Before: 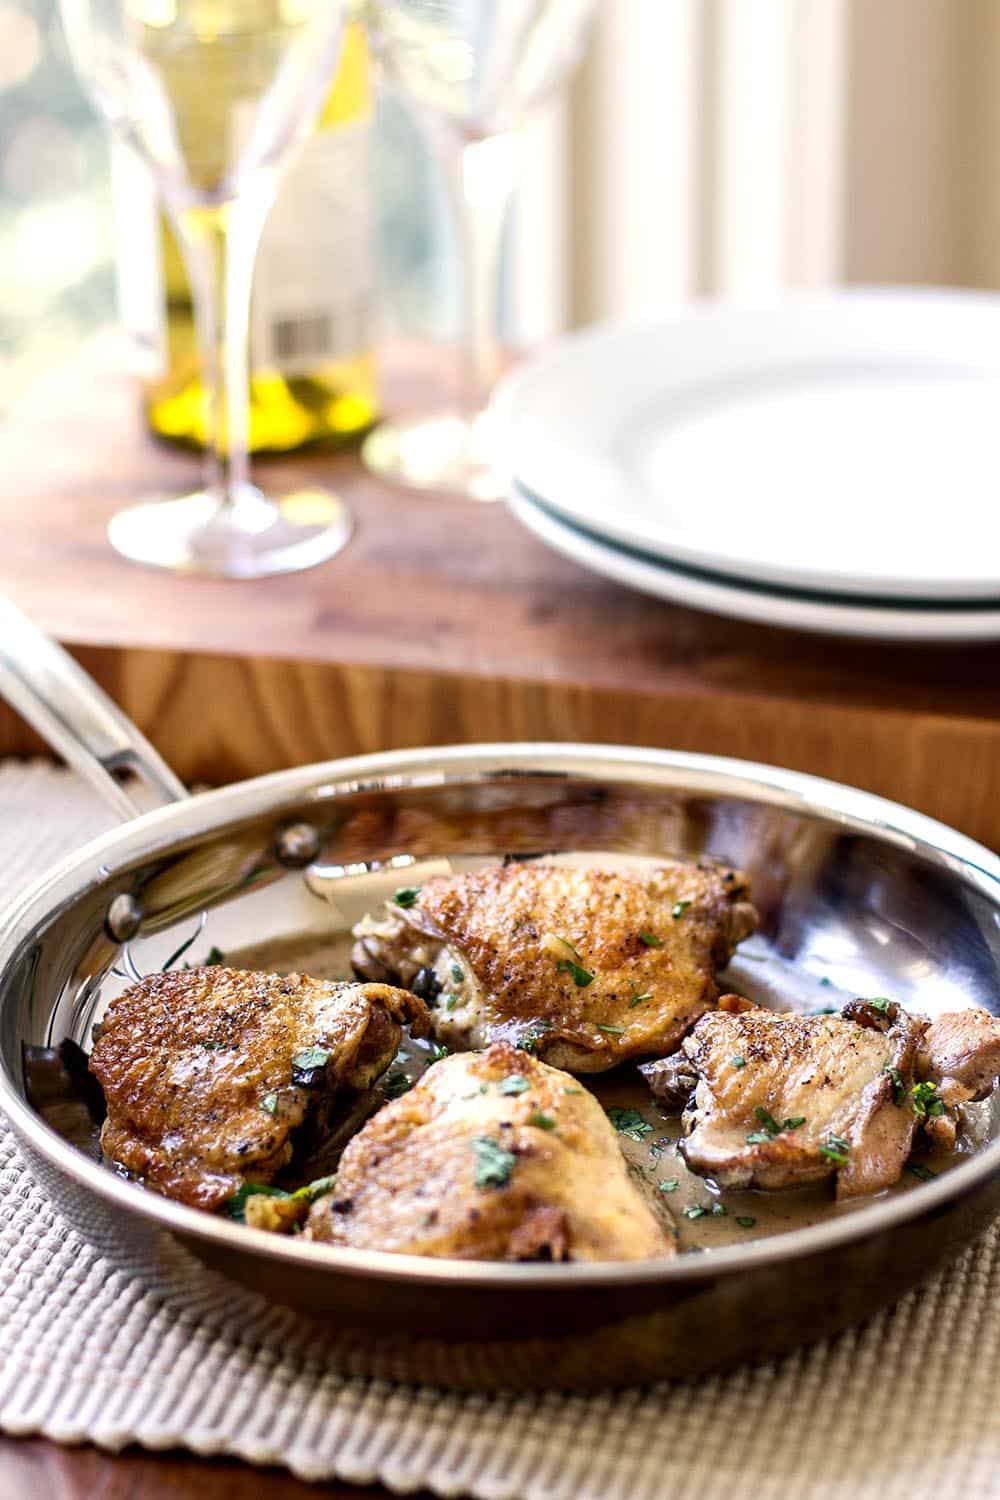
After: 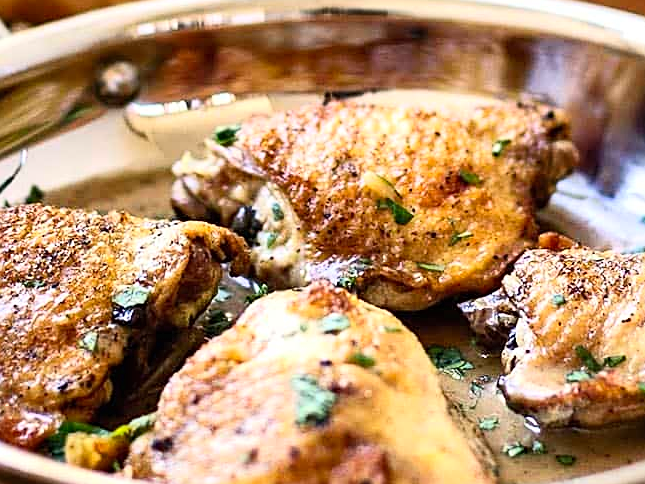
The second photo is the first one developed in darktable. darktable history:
contrast brightness saturation: contrast 0.2, brightness 0.157, saturation 0.228
sharpen: on, module defaults
crop: left 18.06%, top 50.825%, right 17.378%, bottom 16.85%
